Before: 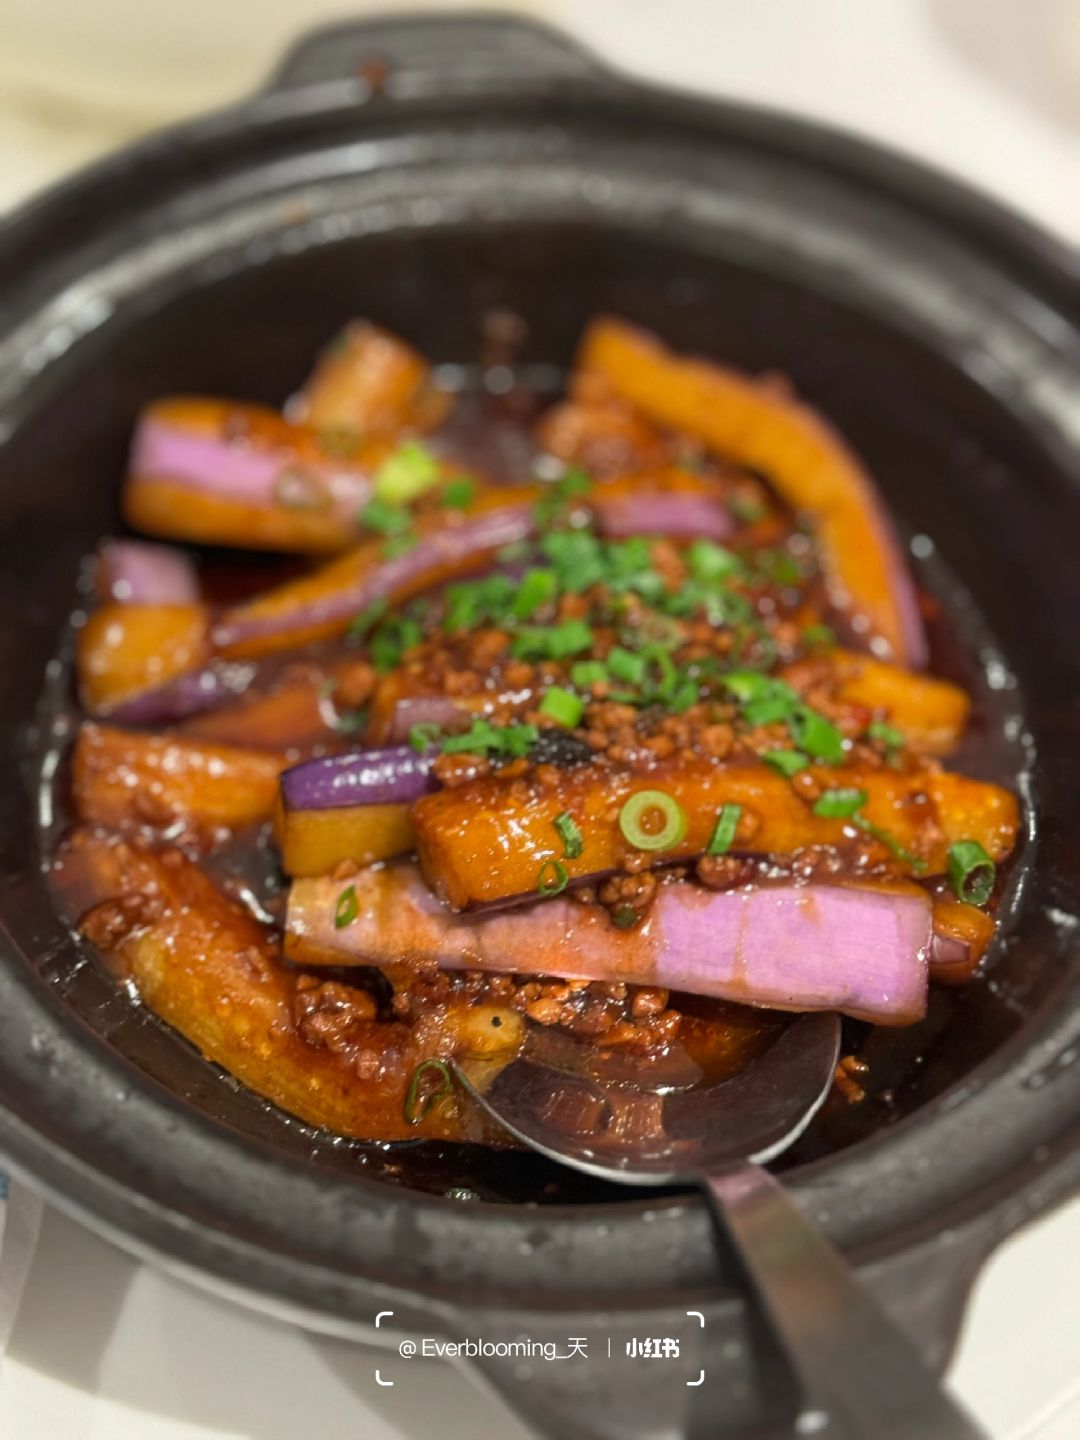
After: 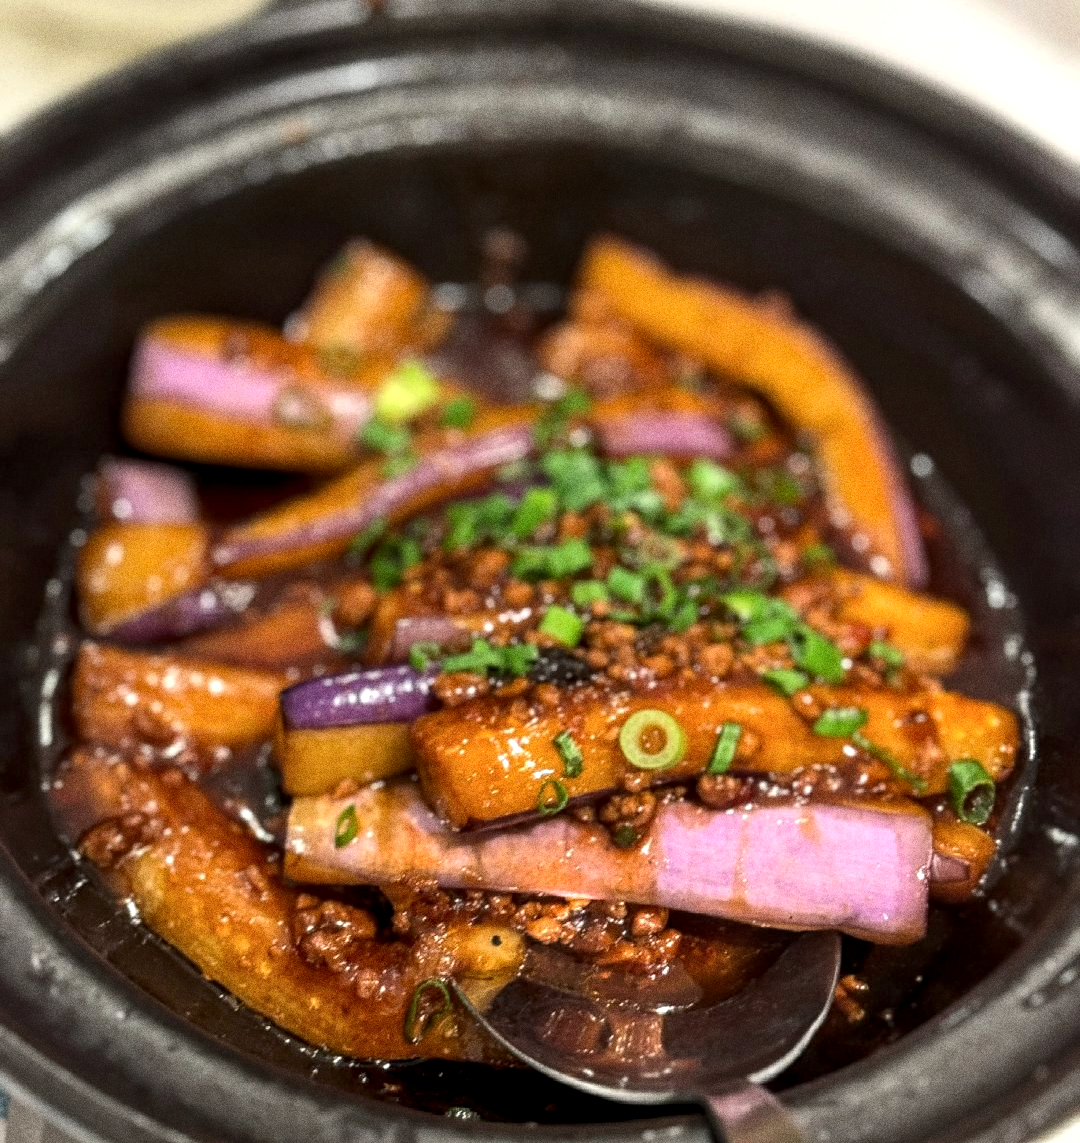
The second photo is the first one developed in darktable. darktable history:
tone equalizer: -8 EV -0.417 EV, -7 EV -0.389 EV, -6 EV -0.333 EV, -5 EV -0.222 EV, -3 EV 0.222 EV, -2 EV 0.333 EV, -1 EV 0.389 EV, +0 EV 0.417 EV, edges refinement/feathering 500, mask exposure compensation -1.57 EV, preserve details no
crop and rotate: top 5.667%, bottom 14.937%
local contrast: highlights 40%, shadows 60%, detail 136%, midtone range 0.514
grain: coarseness 0.09 ISO, strength 40%
